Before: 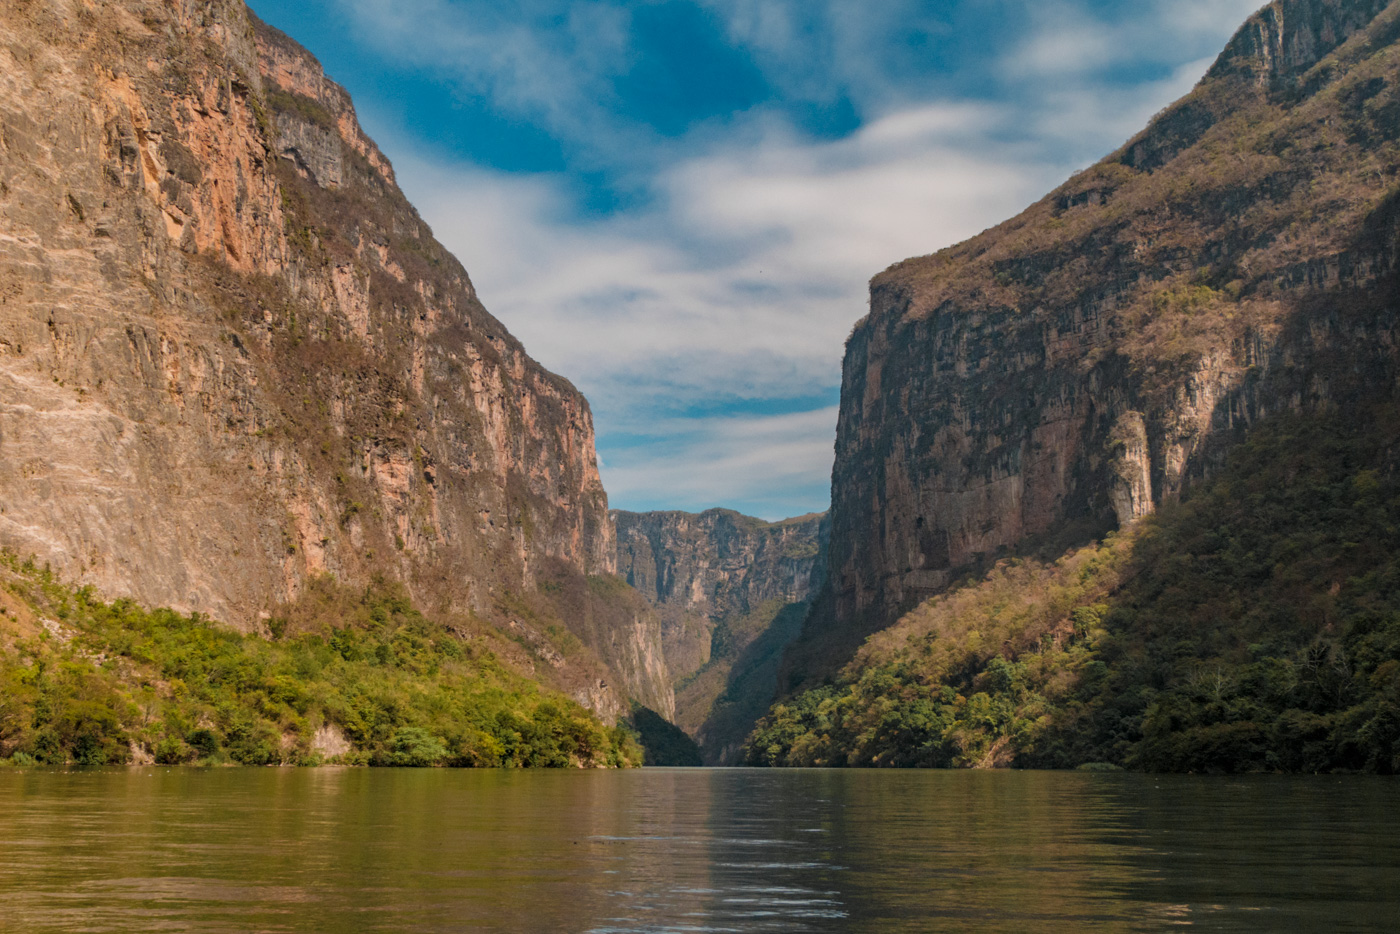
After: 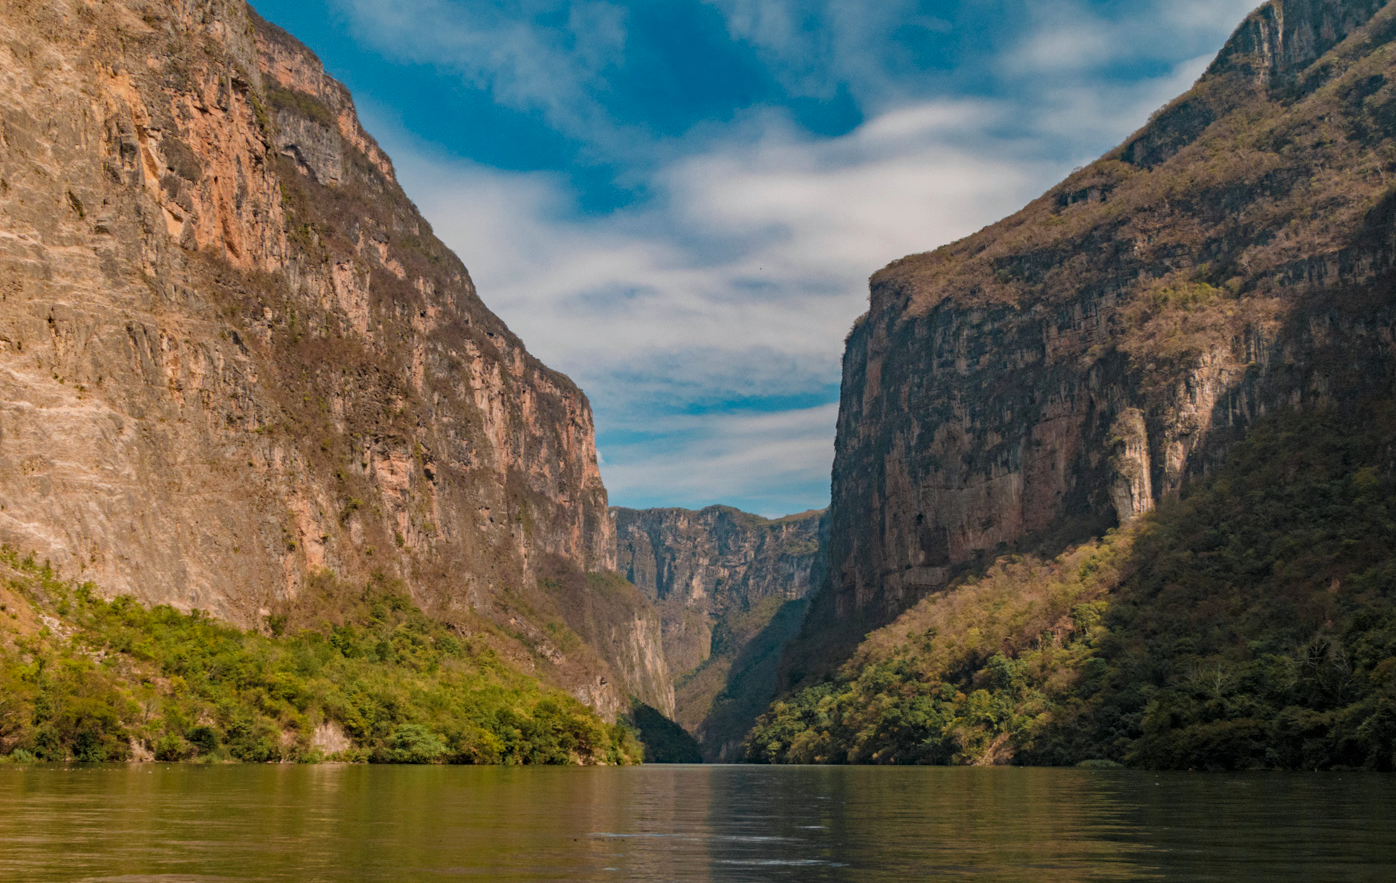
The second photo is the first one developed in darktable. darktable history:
haze removal: adaptive false
crop: top 0.368%, right 0.26%, bottom 5.03%
